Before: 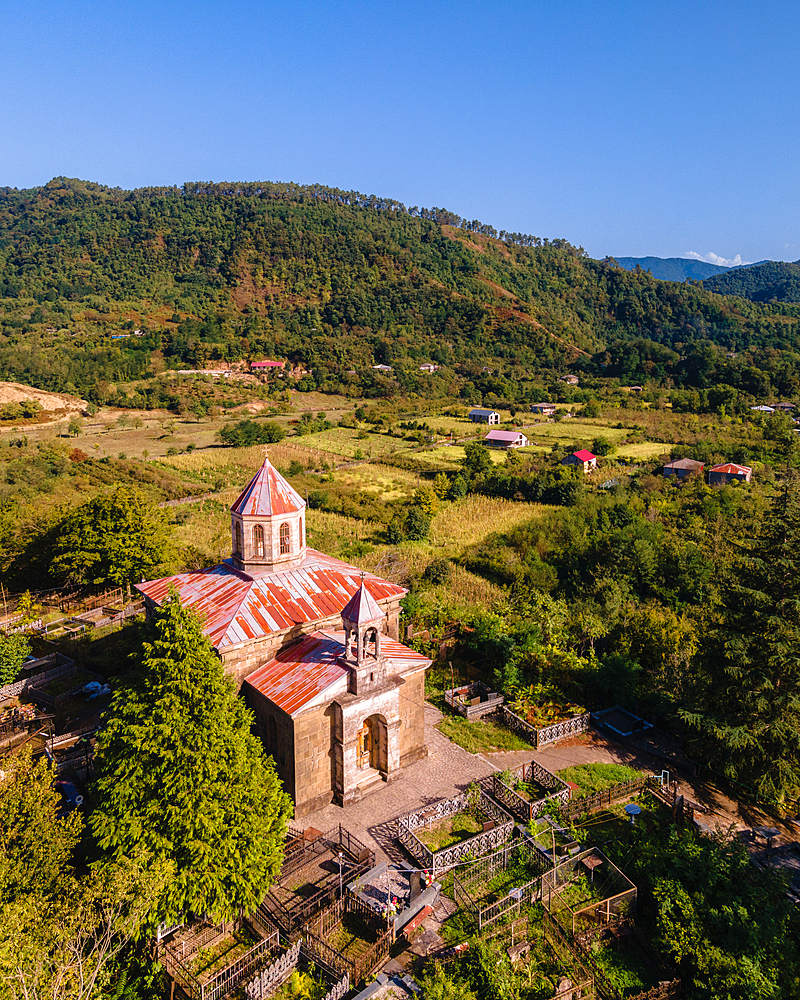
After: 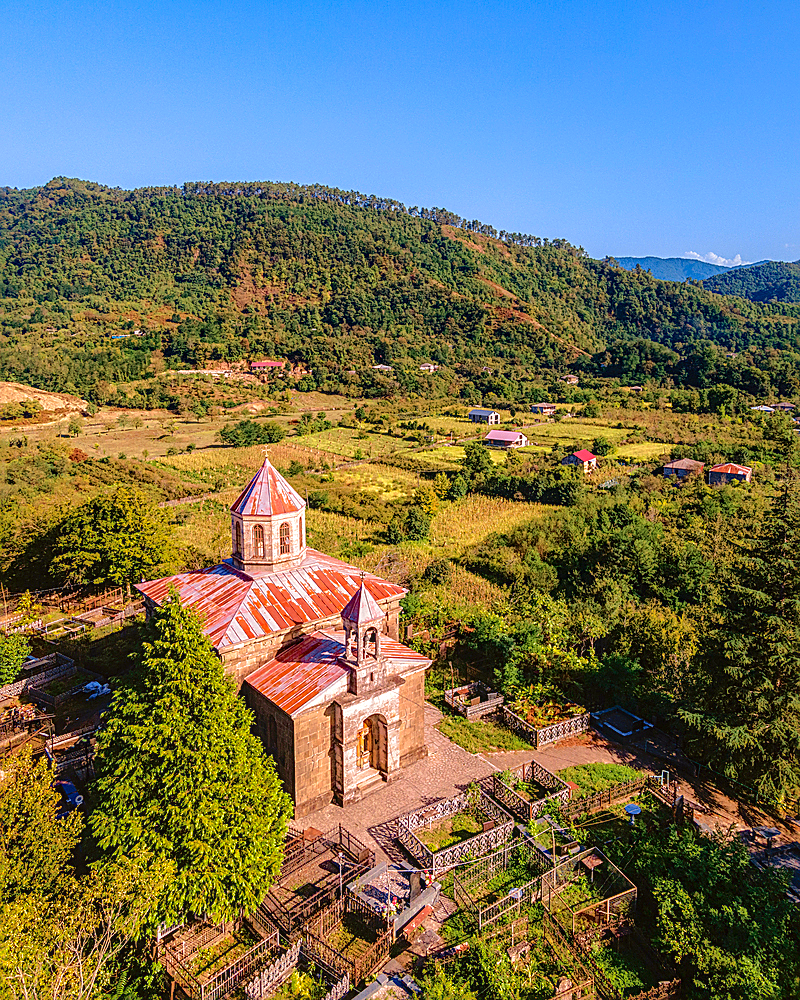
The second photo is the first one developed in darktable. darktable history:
local contrast: on, module defaults
shadows and highlights: on, module defaults
sharpen: on, module defaults
tone curve: curves: ch0 [(0, 0.01) (0.052, 0.045) (0.136, 0.133) (0.275, 0.35) (0.43, 0.54) (0.676, 0.751) (0.89, 0.919) (1, 1)]; ch1 [(0, 0) (0.094, 0.081) (0.285, 0.299) (0.385, 0.403) (0.447, 0.429) (0.495, 0.496) (0.544, 0.552) (0.589, 0.612) (0.722, 0.728) (1, 1)]; ch2 [(0, 0) (0.257, 0.217) (0.43, 0.421) (0.498, 0.507) (0.531, 0.544) (0.56, 0.579) (0.625, 0.642) (1, 1)], color space Lab, independent channels, preserve colors none
